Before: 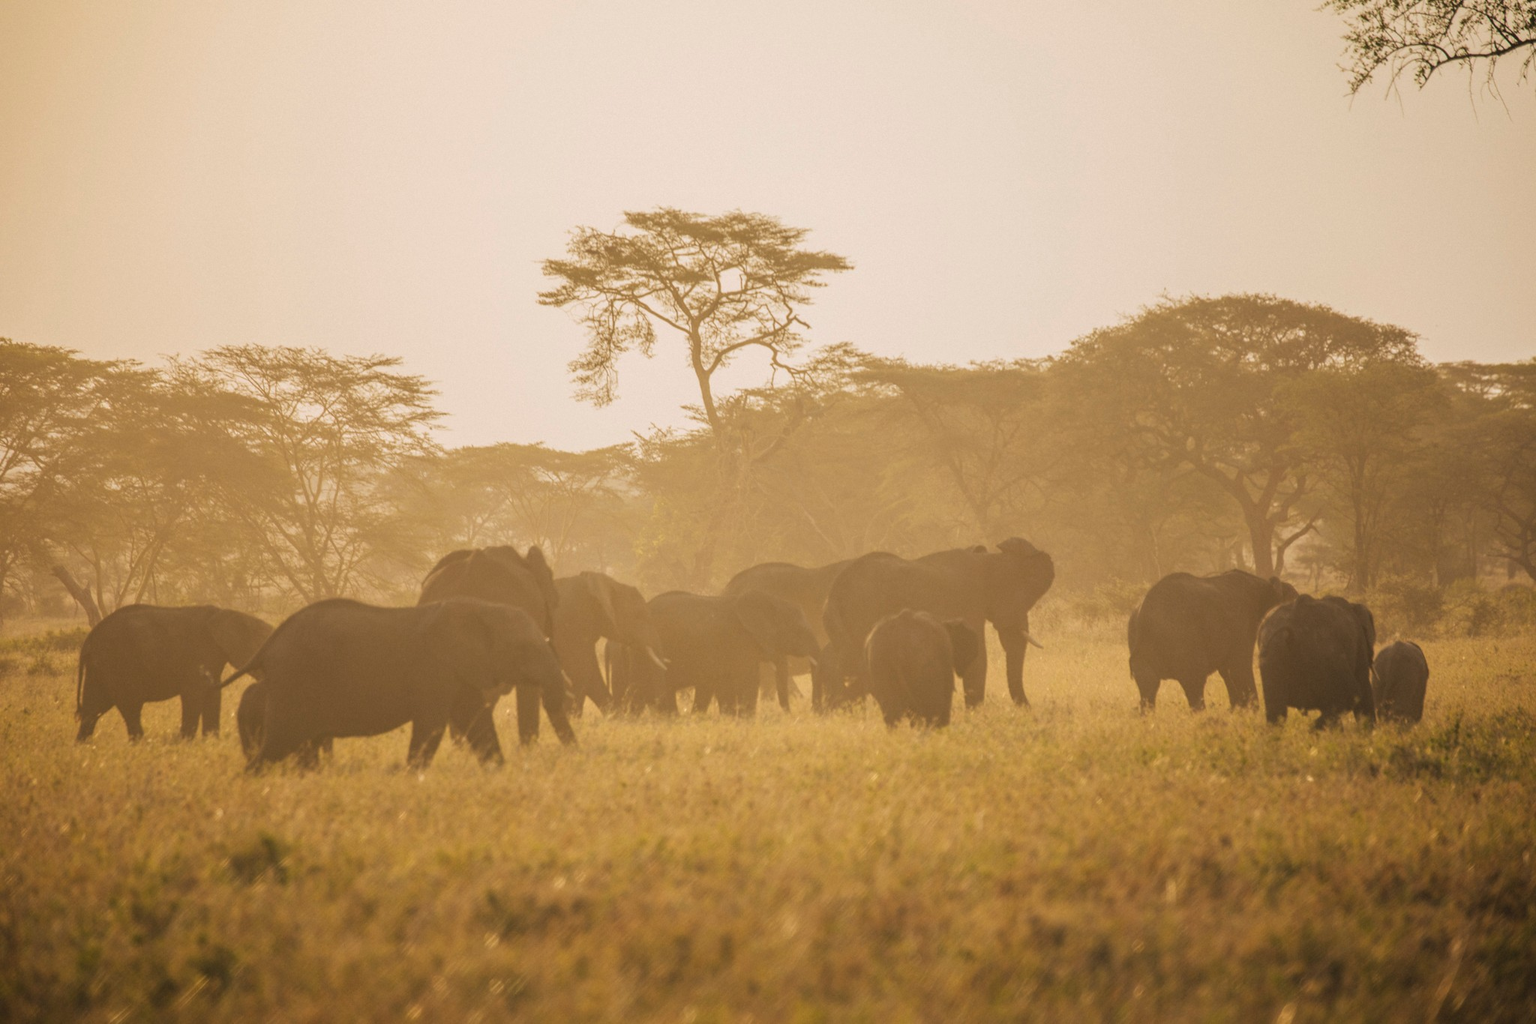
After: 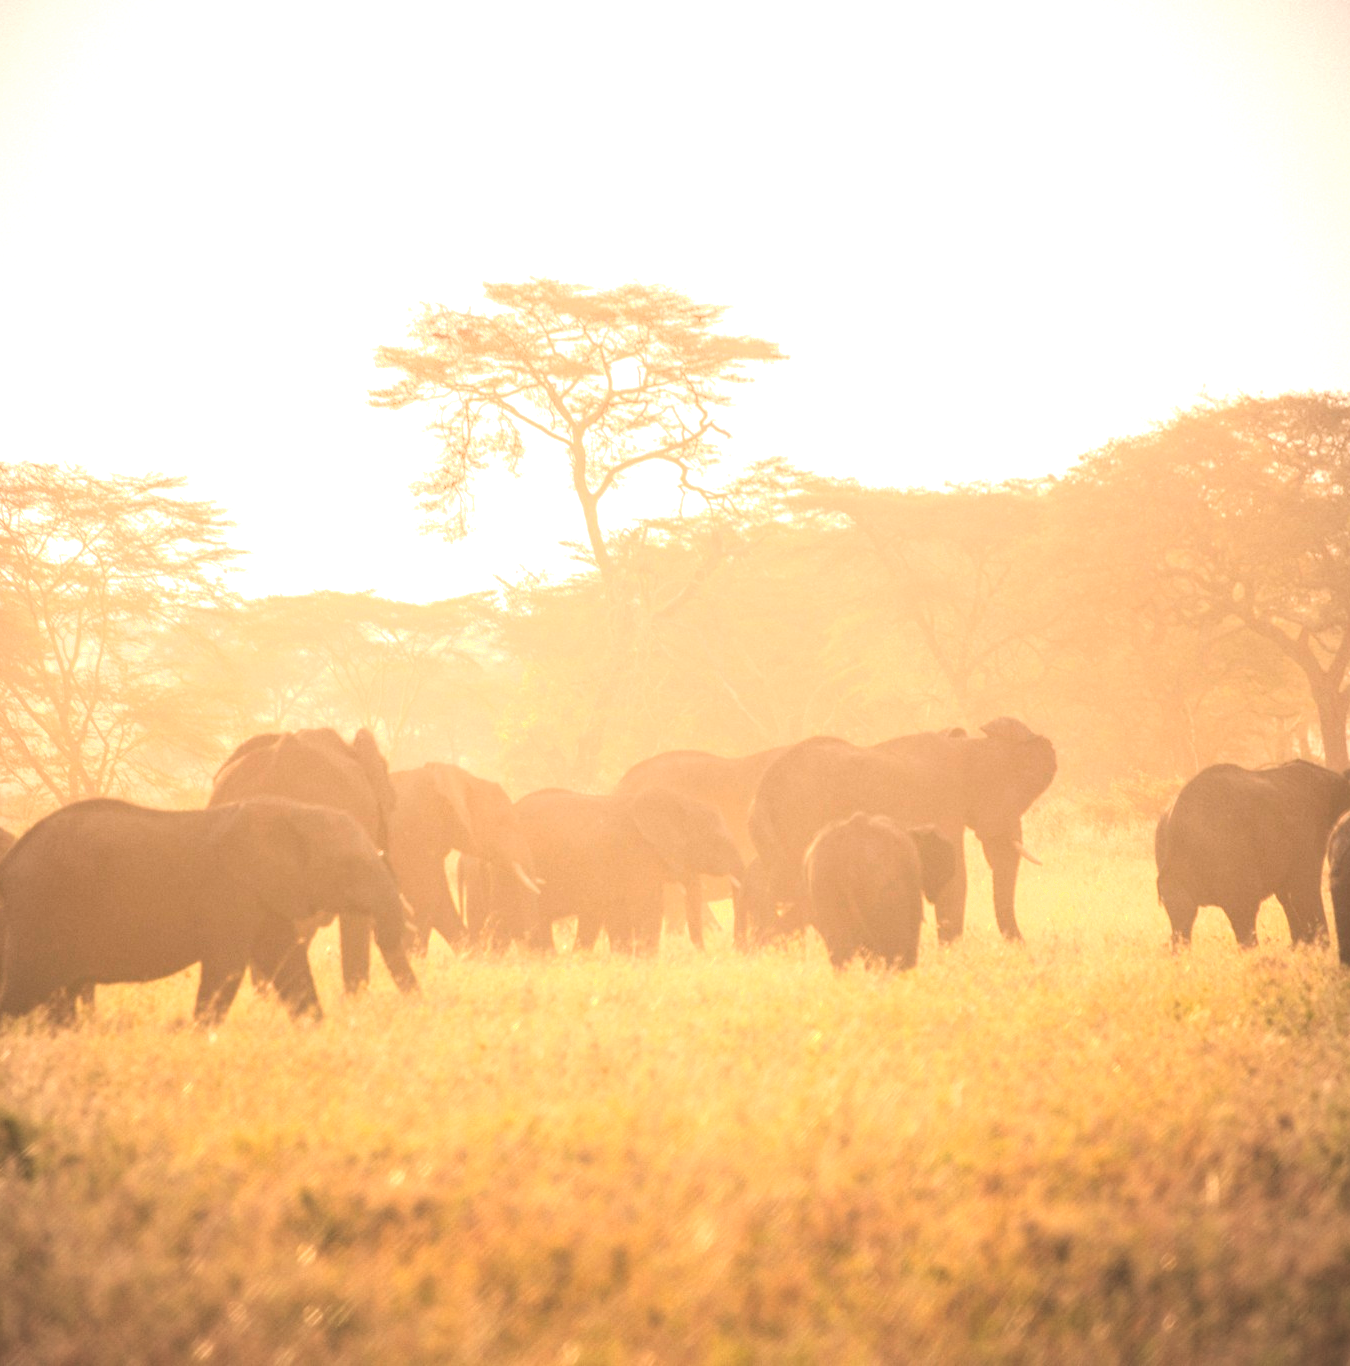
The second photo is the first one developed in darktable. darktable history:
crop: left 17.082%, right 16.958%
exposure: black level correction -0.006, exposure 1 EV, compensate highlight preservation false
shadows and highlights: shadows 0.762, highlights 40.91
color correction: highlights a* -0.109, highlights b* -5.27, shadows a* -0.149, shadows b* -0.142
vignetting: fall-off start 91.81%, brightness -0.415, saturation -0.312, unbound false
